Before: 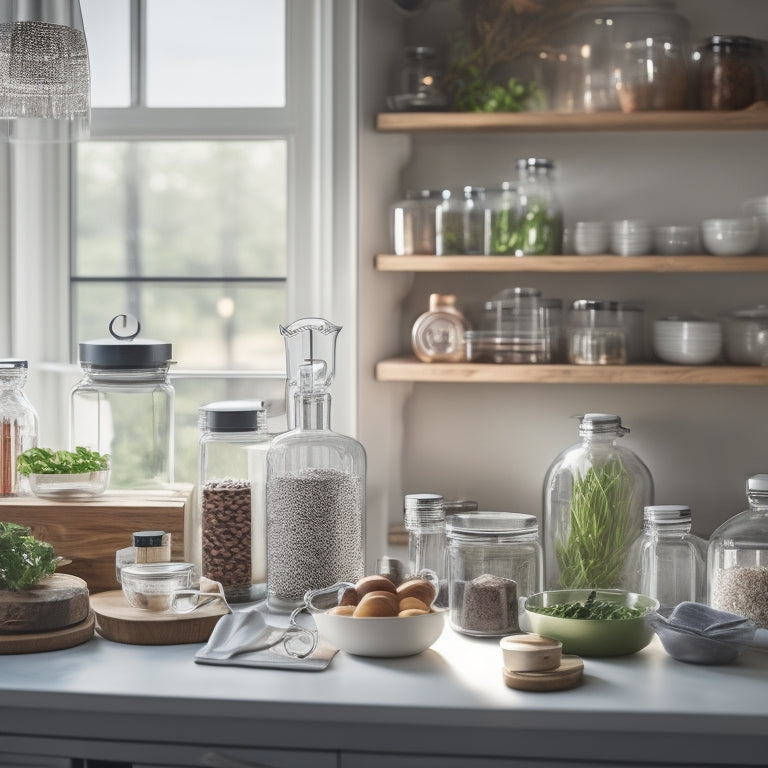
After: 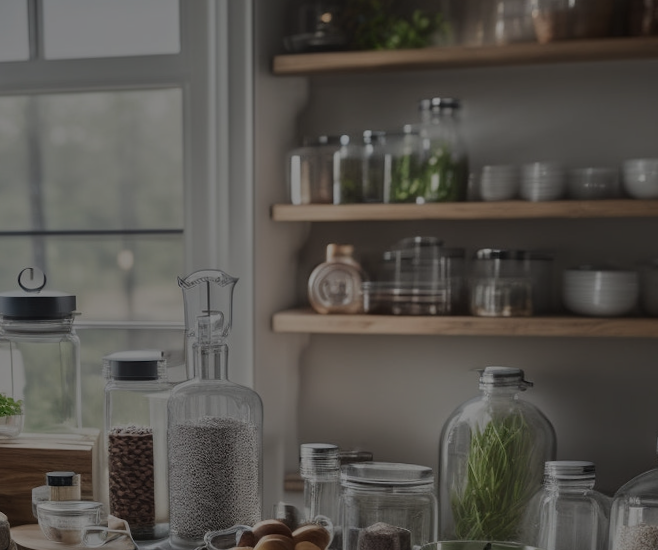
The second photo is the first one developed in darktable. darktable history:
shadows and highlights: shadows 20.55, highlights -20.99, soften with gaussian
crop: left 8.155%, top 6.611%, bottom 15.385%
tone equalizer: -8 EV -2 EV, -7 EV -2 EV, -6 EV -2 EV, -5 EV -2 EV, -4 EV -2 EV, -3 EV -2 EV, -2 EV -2 EV, -1 EV -1.63 EV, +0 EV -2 EV
rotate and perspective: rotation 0.062°, lens shift (vertical) 0.115, lens shift (horizontal) -0.133, crop left 0.047, crop right 0.94, crop top 0.061, crop bottom 0.94
exposure: exposure 0.02 EV, compensate highlight preservation false
white balance: red 1, blue 1
